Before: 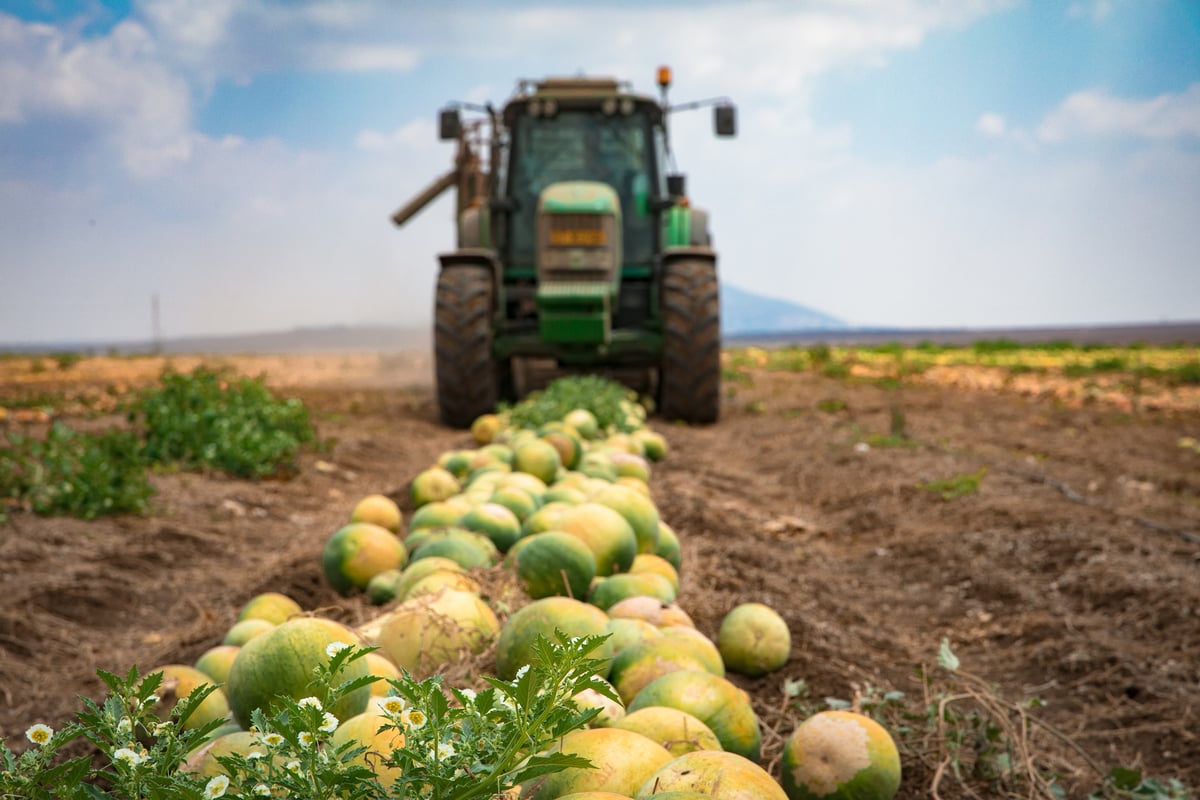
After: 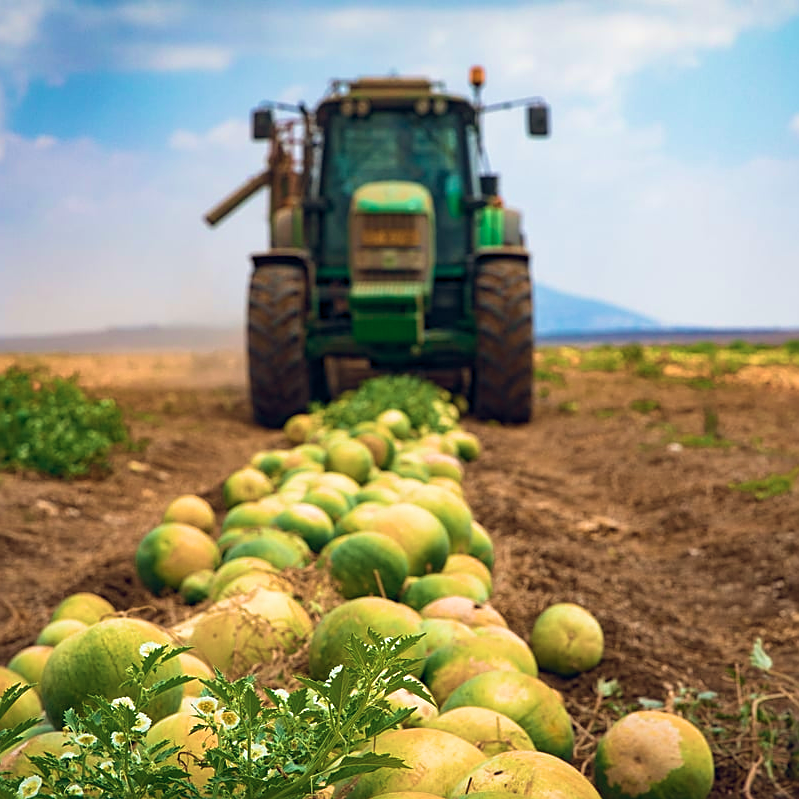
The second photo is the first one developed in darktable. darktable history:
sharpen: amount 0.57
color balance rgb: power › luminance -3.578%, power › hue 140.53°, global offset › chroma 0.095%, global offset › hue 253.56°, perceptual saturation grading › global saturation 0.217%
crop and rotate: left 15.618%, right 17.75%
velvia: strength 66.38%, mid-tones bias 0.967
